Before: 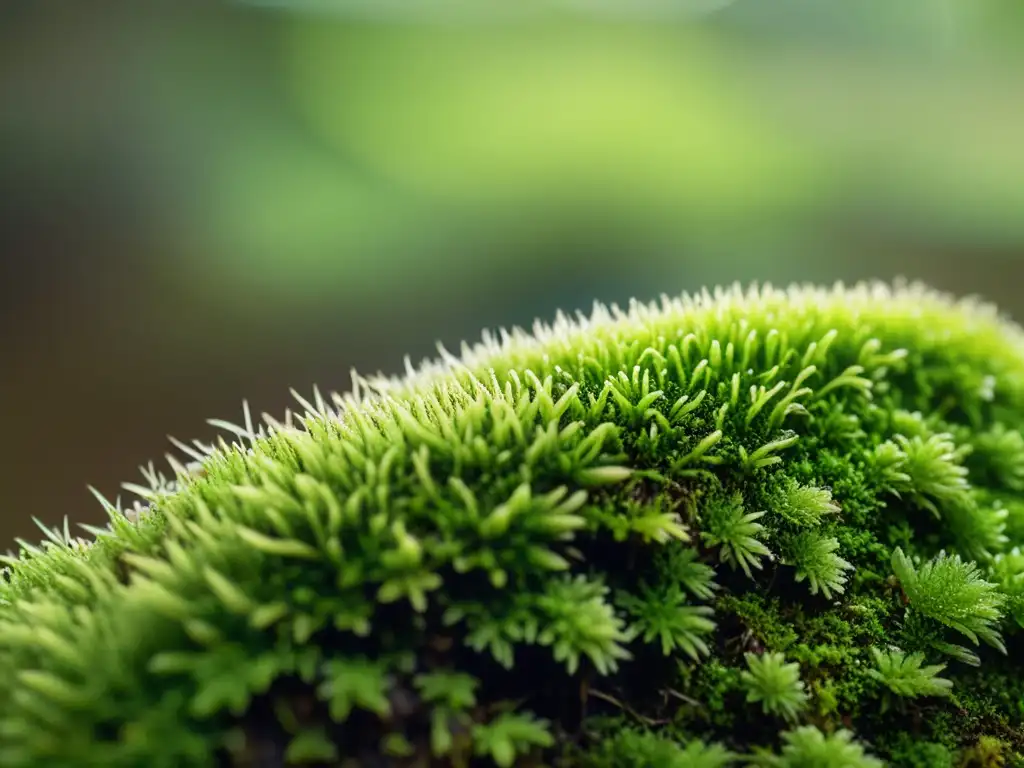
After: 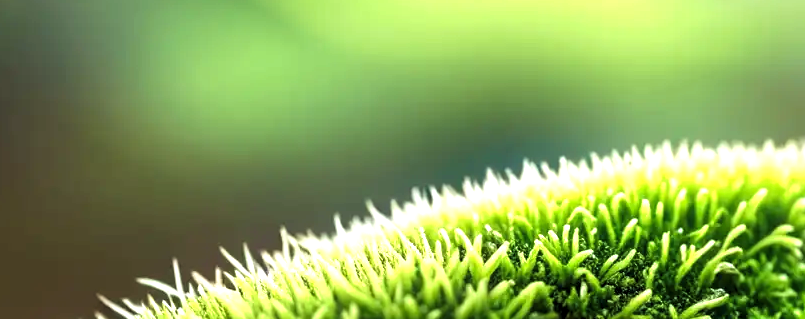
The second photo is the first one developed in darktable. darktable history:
levels: levels [0.062, 0.494, 0.925]
velvia: on, module defaults
base curve: curves: ch0 [(0, 0) (0.297, 0.298) (1, 1)], preserve colors none
crop: left 6.923%, top 18.446%, right 14.46%, bottom 39.991%
exposure: exposure 0.564 EV, compensate highlight preservation false
